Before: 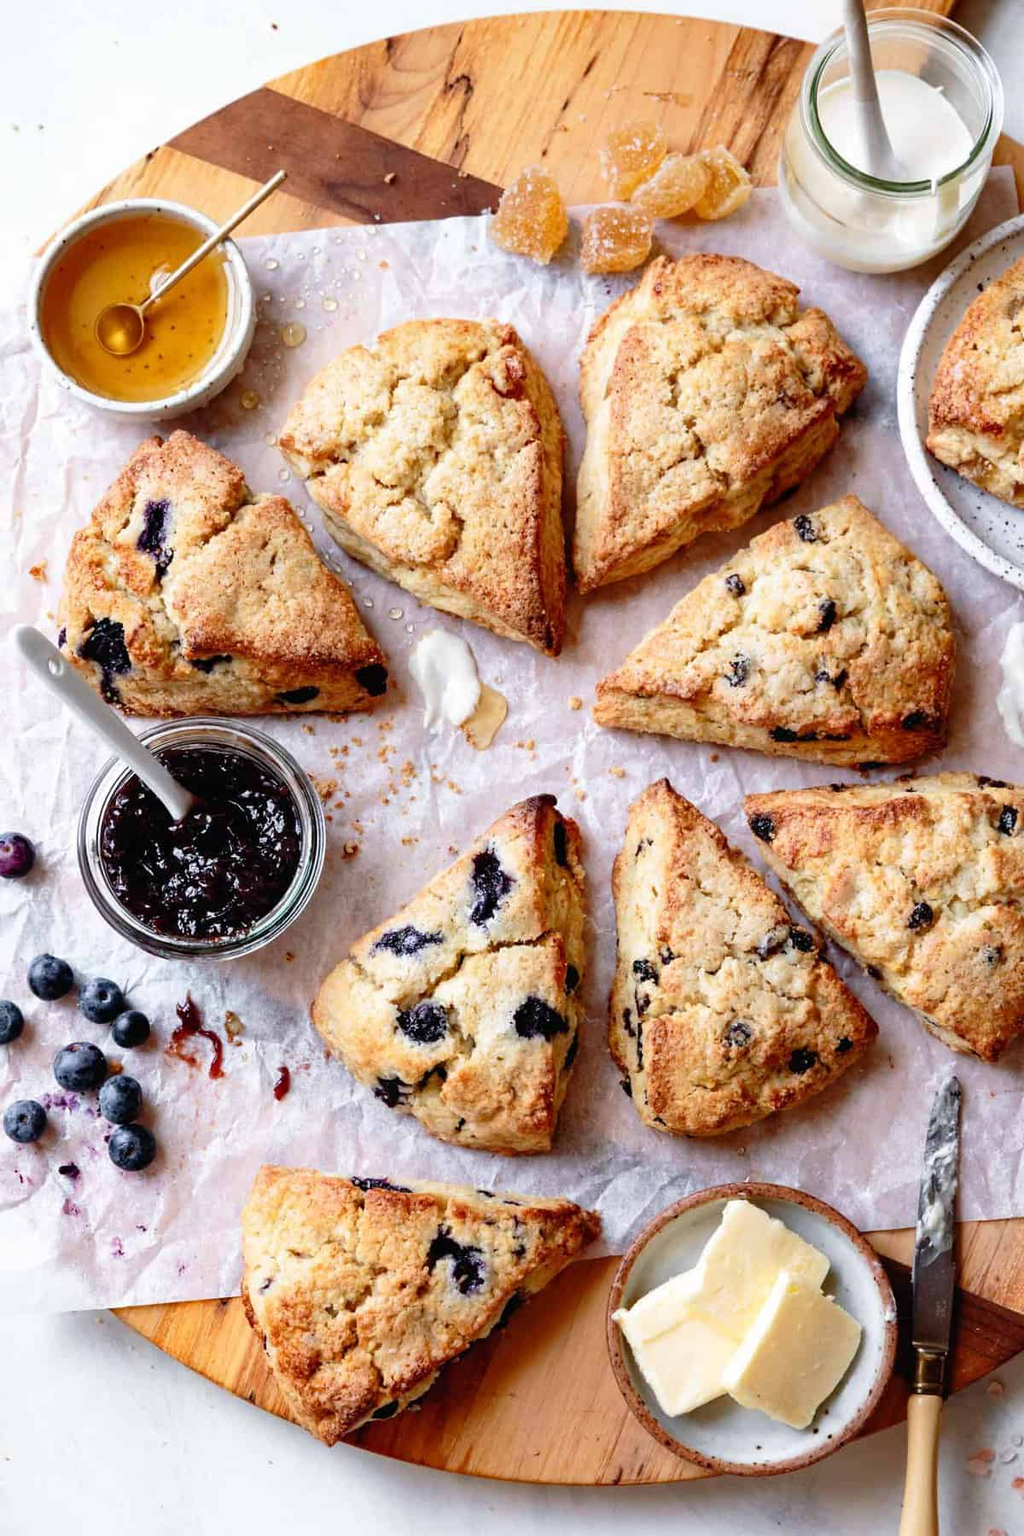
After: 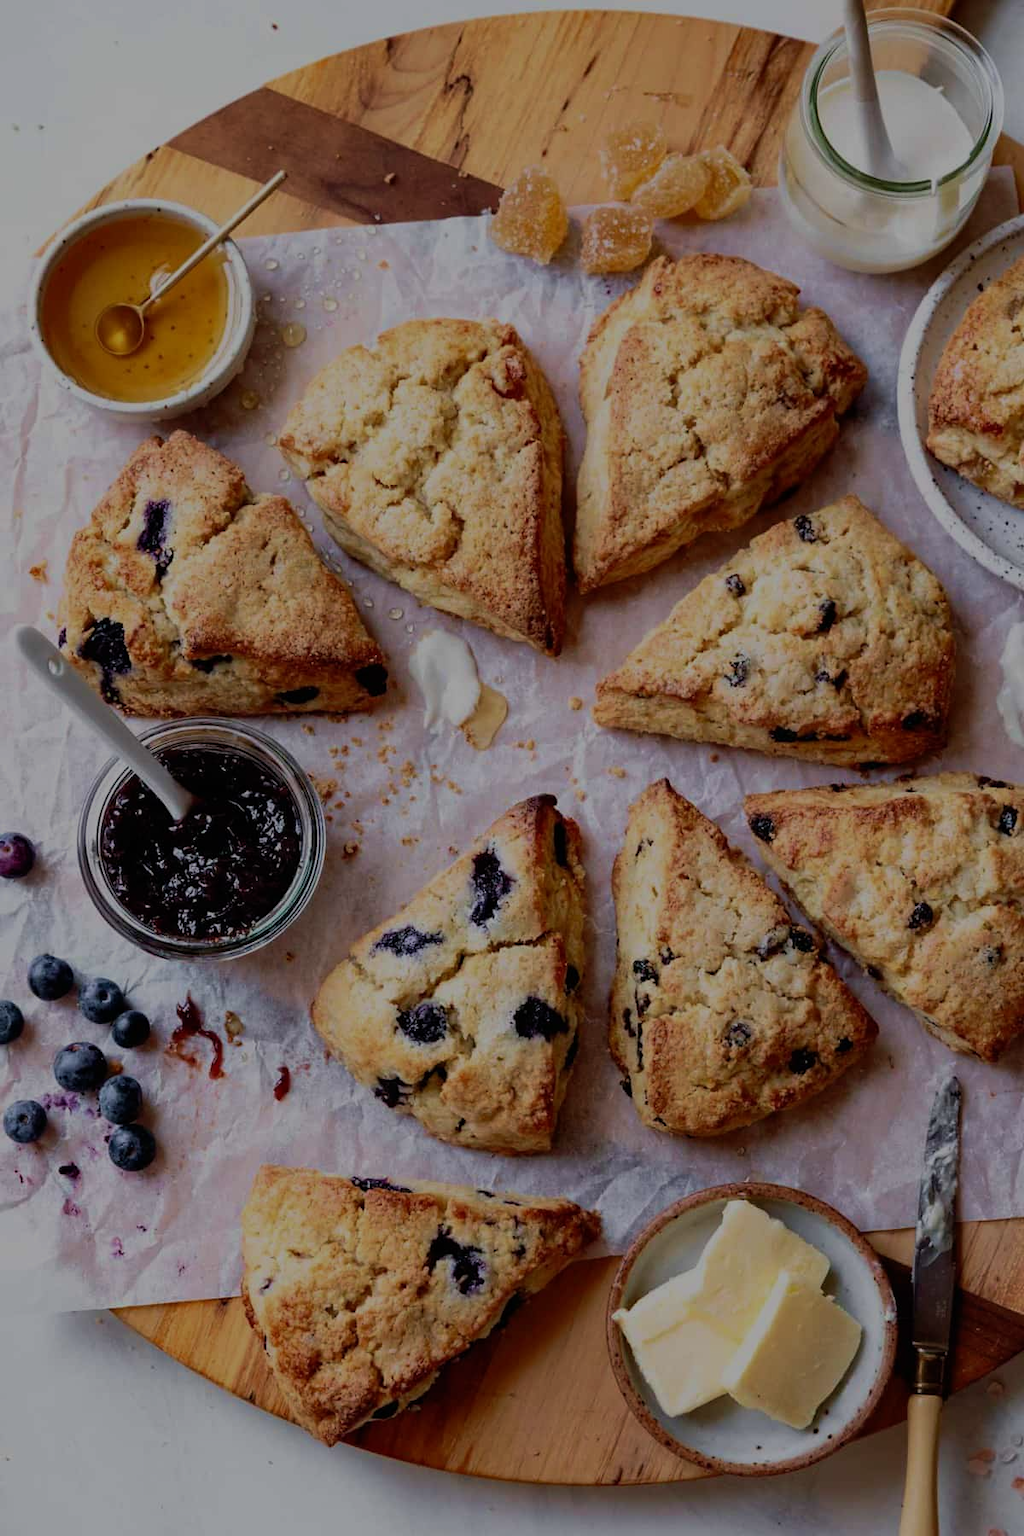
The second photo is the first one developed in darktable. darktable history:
velvia: on, module defaults
exposure: exposure -1.468 EV, compensate highlight preservation false
